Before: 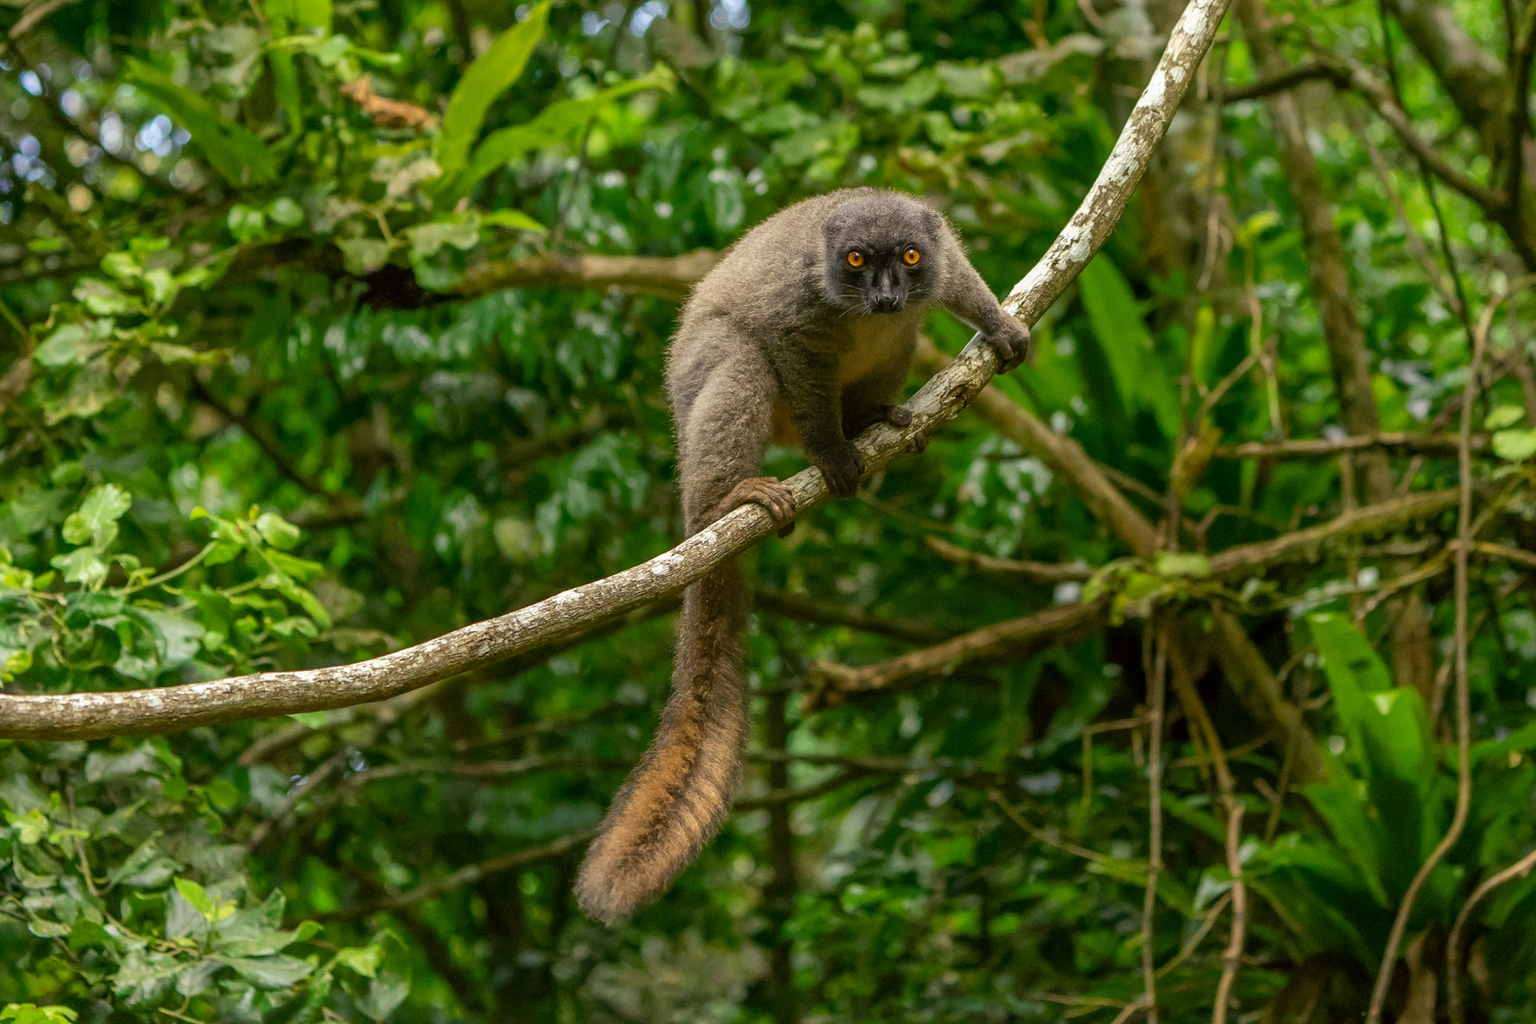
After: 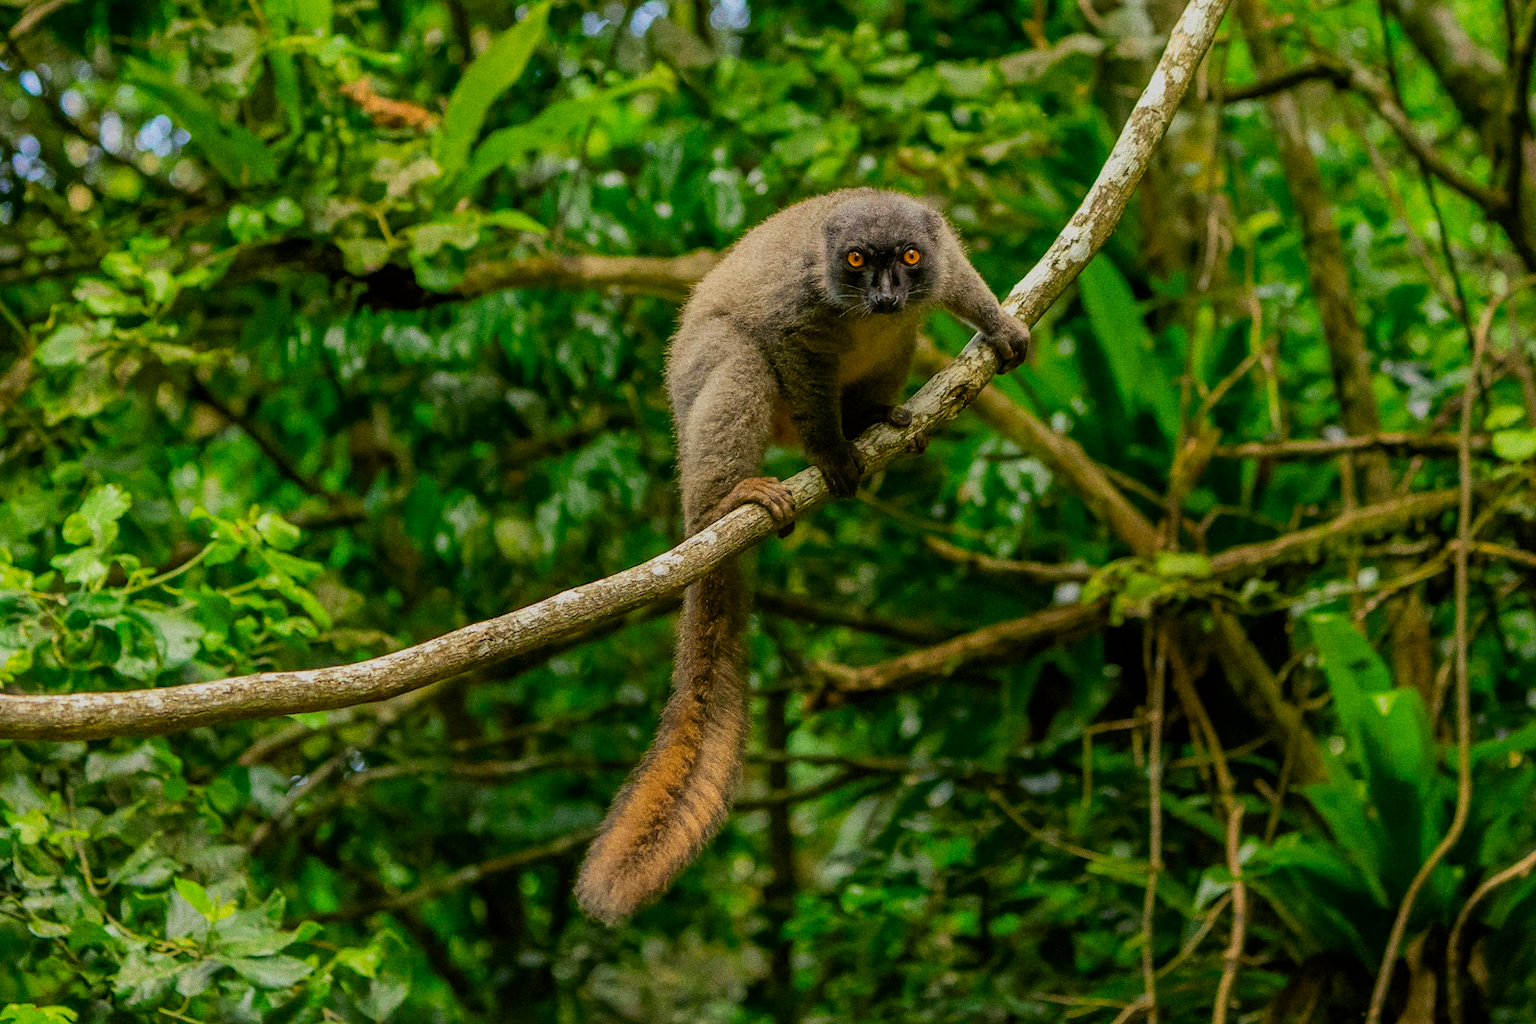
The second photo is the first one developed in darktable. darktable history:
color correction: saturation 1.32
filmic rgb: black relative exposure -7.65 EV, white relative exposure 4.56 EV, hardness 3.61, color science v6 (2022)
grain: on, module defaults
